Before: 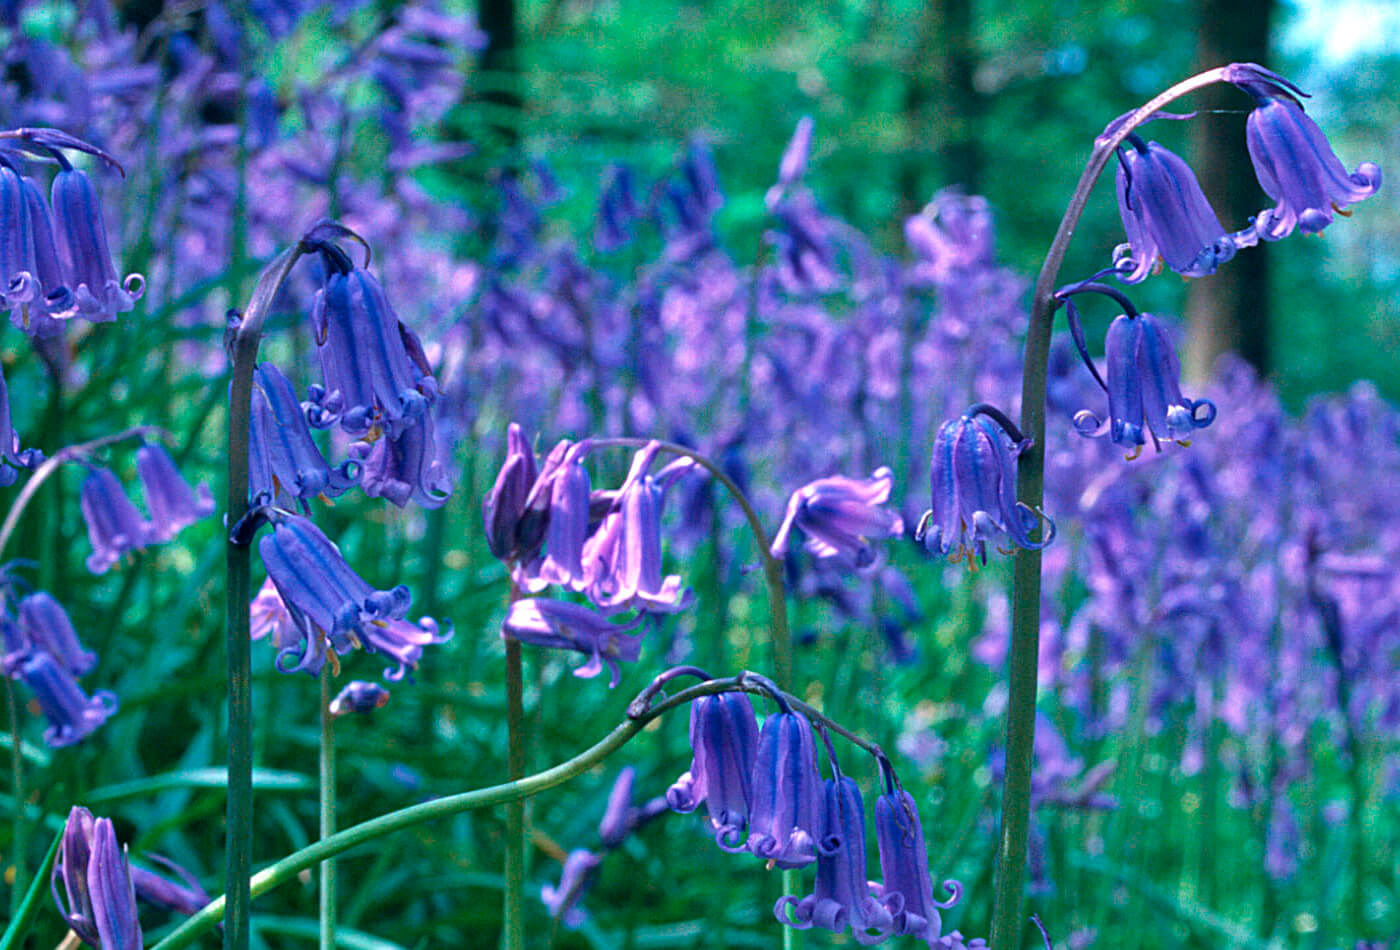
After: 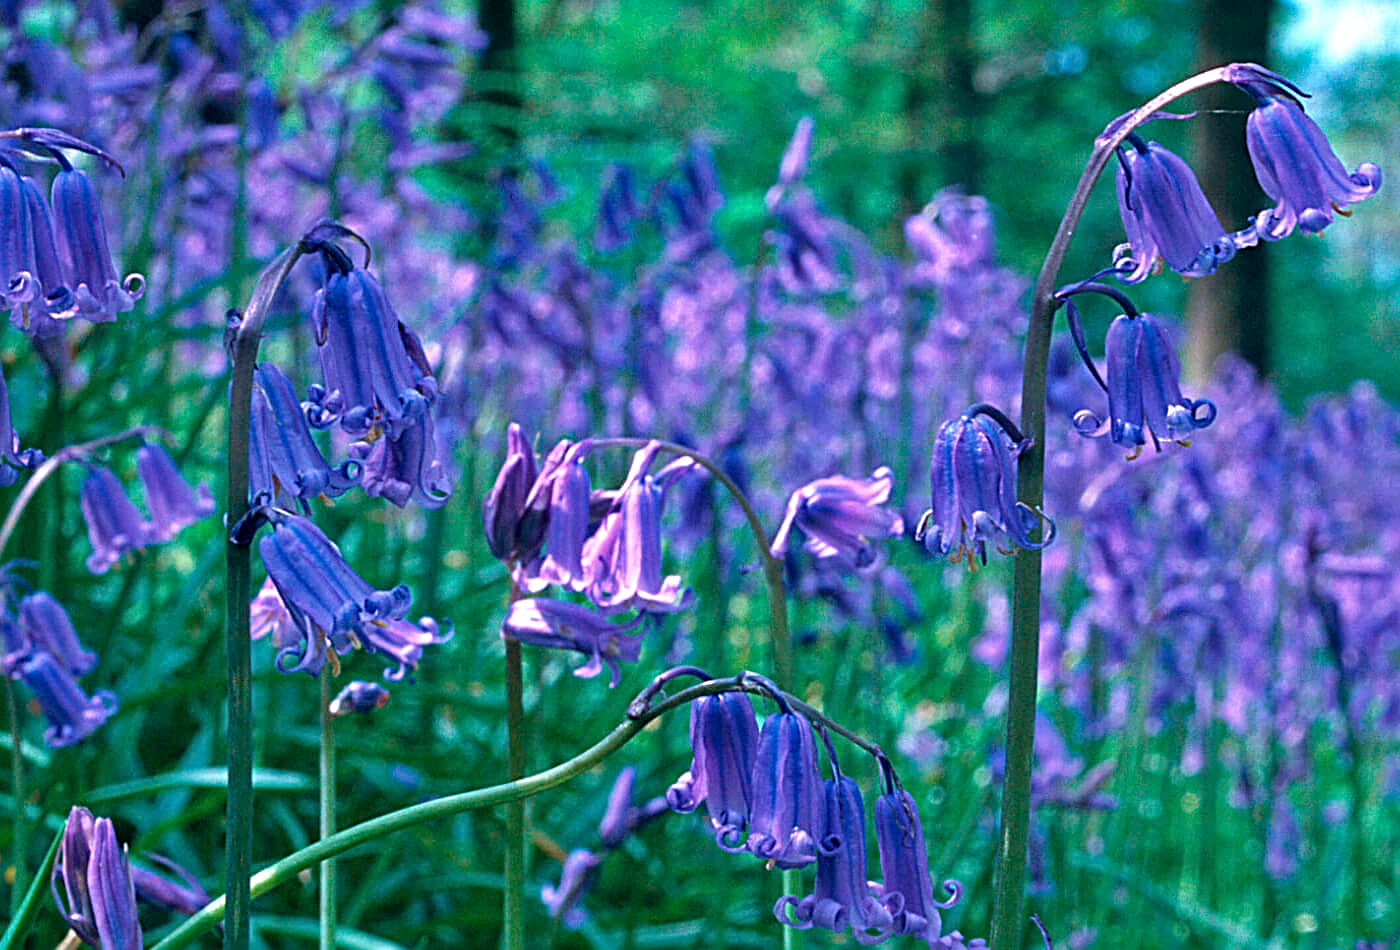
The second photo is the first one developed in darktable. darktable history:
sharpen: radius 3.113
